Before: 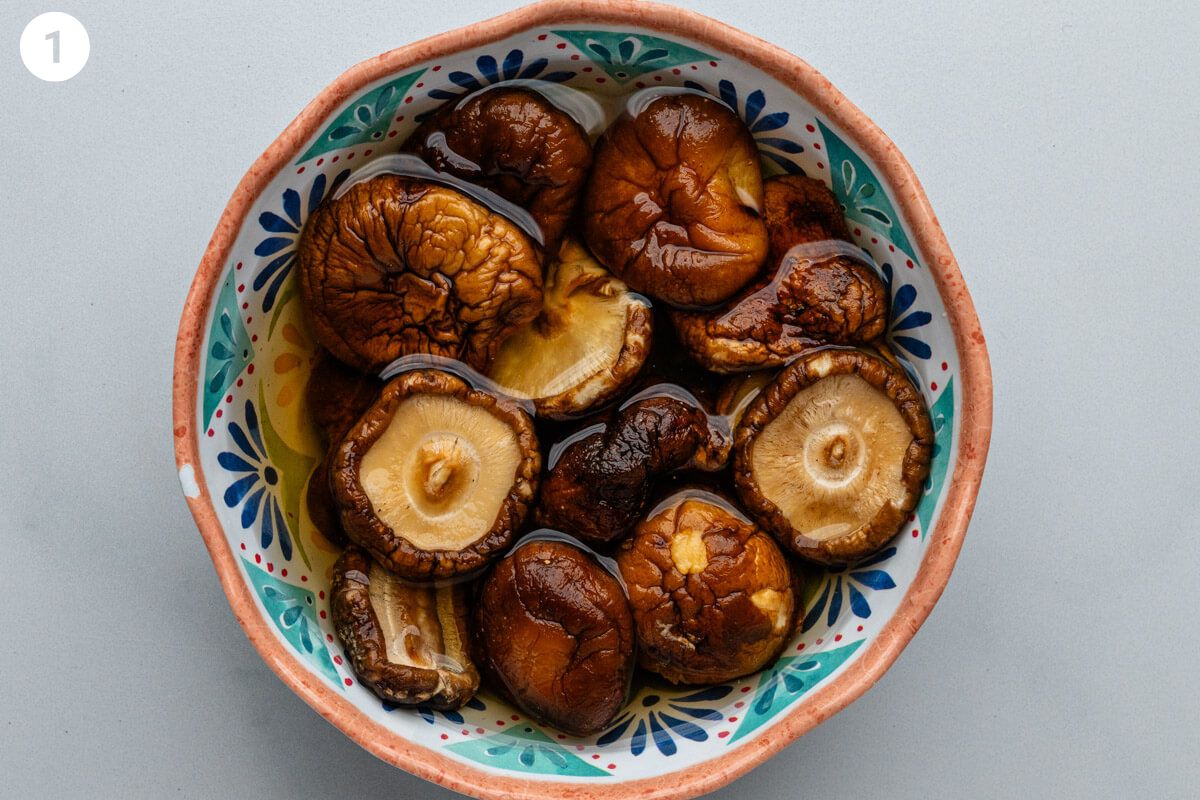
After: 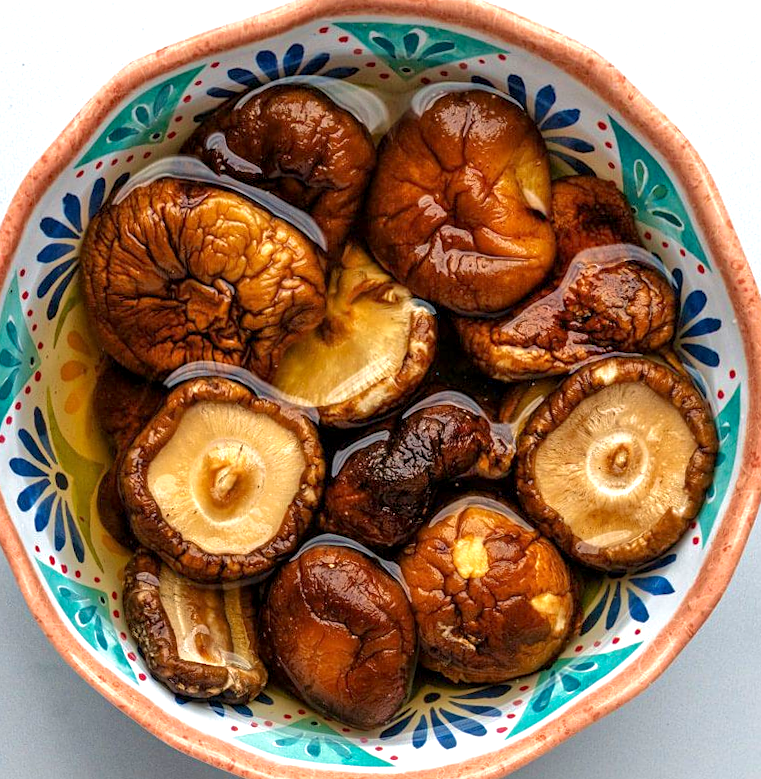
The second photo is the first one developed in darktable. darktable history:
crop and rotate: left 15.546%, right 17.787%
tone curve: curves: ch0 [(0, 0) (0.003, 0.003) (0.011, 0.011) (0.025, 0.025) (0.044, 0.044) (0.069, 0.069) (0.1, 0.099) (0.136, 0.135) (0.177, 0.176) (0.224, 0.223) (0.277, 0.275) (0.335, 0.333) (0.399, 0.396) (0.468, 0.465) (0.543, 0.545) (0.623, 0.625) (0.709, 0.71) (0.801, 0.801) (0.898, 0.898) (1, 1)], preserve colors none
exposure: black level correction 0.001, exposure 1.05 EV, compensate exposure bias true, compensate highlight preservation false
tone equalizer: -8 EV 0.25 EV, -7 EV 0.417 EV, -6 EV 0.417 EV, -5 EV 0.25 EV, -3 EV -0.25 EV, -2 EV -0.417 EV, -1 EV -0.417 EV, +0 EV -0.25 EV, edges refinement/feathering 500, mask exposure compensation -1.57 EV, preserve details guided filter
velvia: on, module defaults
sharpen: amount 0.2
rotate and perspective: rotation 0.074°, lens shift (vertical) 0.096, lens shift (horizontal) -0.041, crop left 0.043, crop right 0.952, crop top 0.024, crop bottom 0.979
